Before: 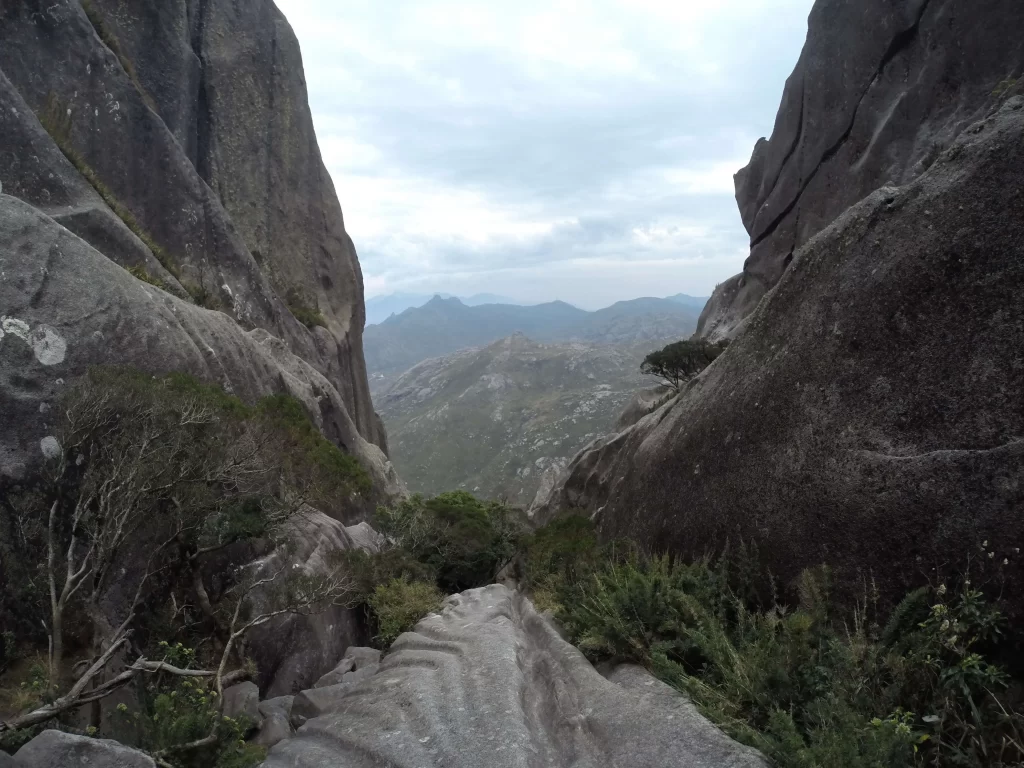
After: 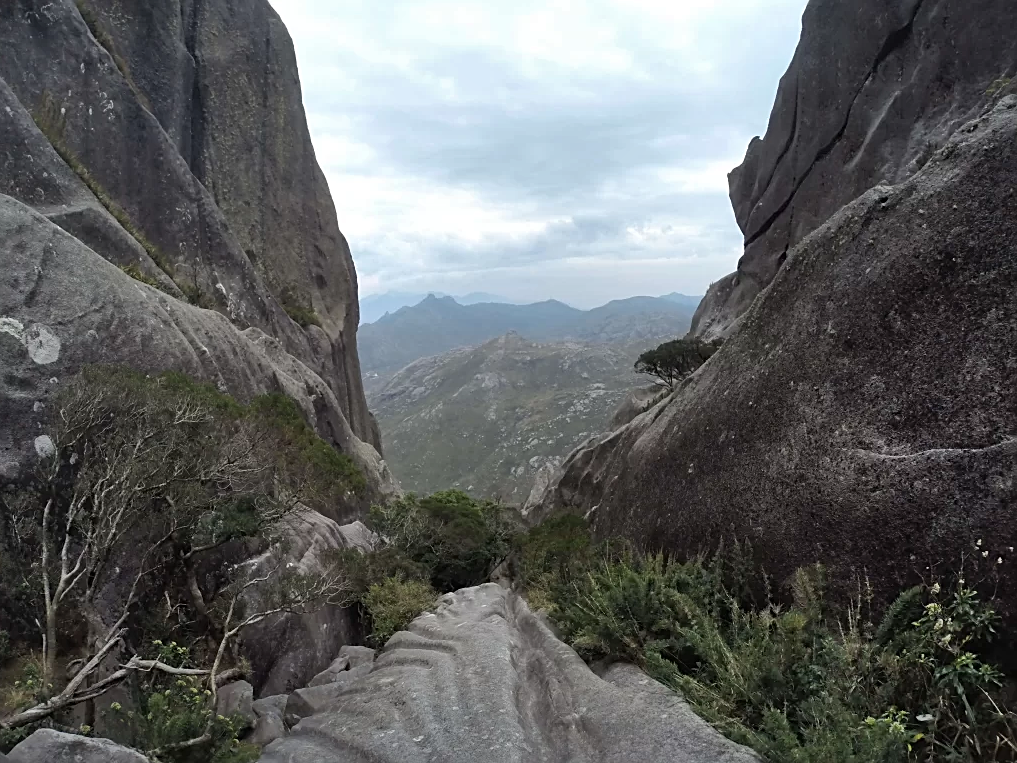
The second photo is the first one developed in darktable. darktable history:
sharpen: on, module defaults
crop and rotate: left 0.664%, top 0.199%, bottom 0.378%
shadows and highlights: shadows 48.72, highlights -42.4, soften with gaussian
tone equalizer: -8 EV 0.059 EV
